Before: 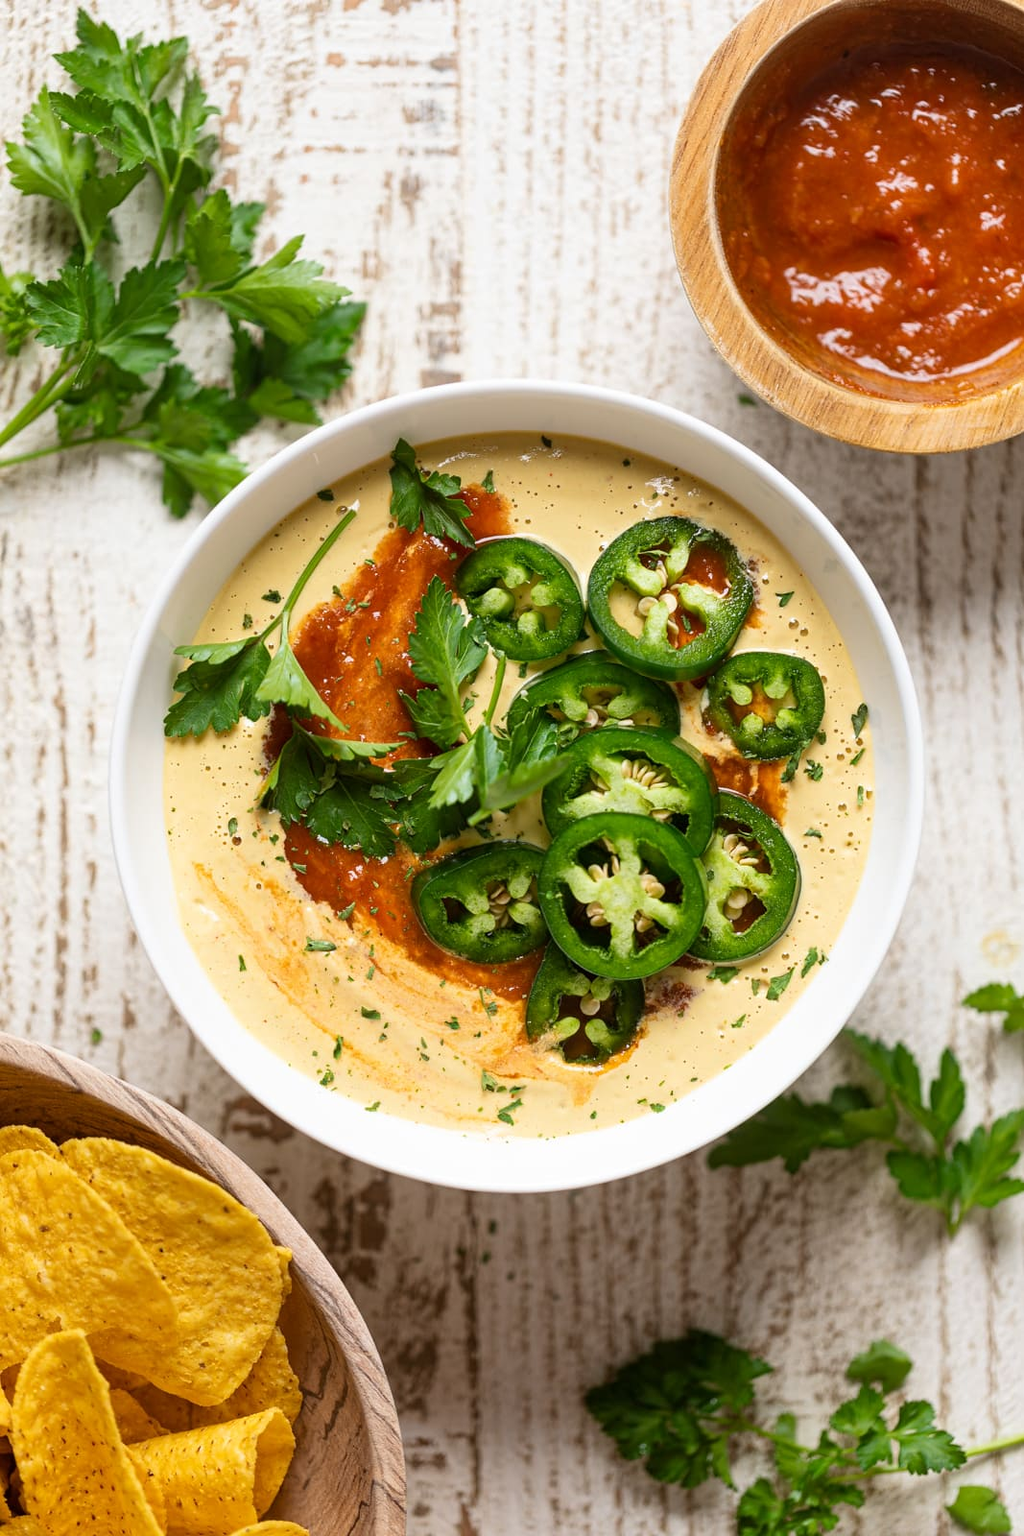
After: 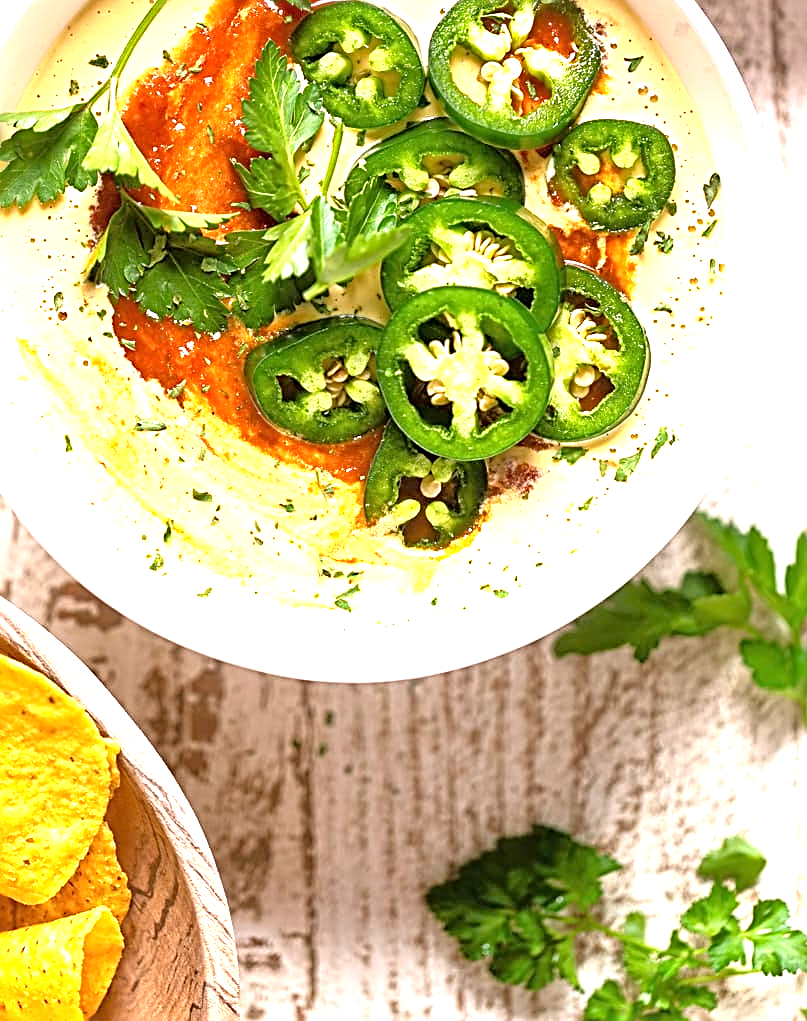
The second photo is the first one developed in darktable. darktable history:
graduated density: density 0.38 EV, hardness 21%, rotation -6.11°, saturation 32%
exposure: black level correction 0, exposure 1.45 EV, compensate exposure bias true, compensate highlight preservation false
white balance: red 1.009, blue 1.027
tone equalizer: -8 EV 0.001 EV, -7 EV -0.004 EV, -6 EV 0.009 EV, -5 EV 0.032 EV, -4 EV 0.276 EV, -3 EV 0.644 EV, -2 EV 0.584 EV, -1 EV 0.187 EV, +0 EV 0.024 EV
sharpen: radius 2.817, amount 0.715
crop and rotate: left 17.299%, top 35.115%, right 7.015%, bottom 1.024%
